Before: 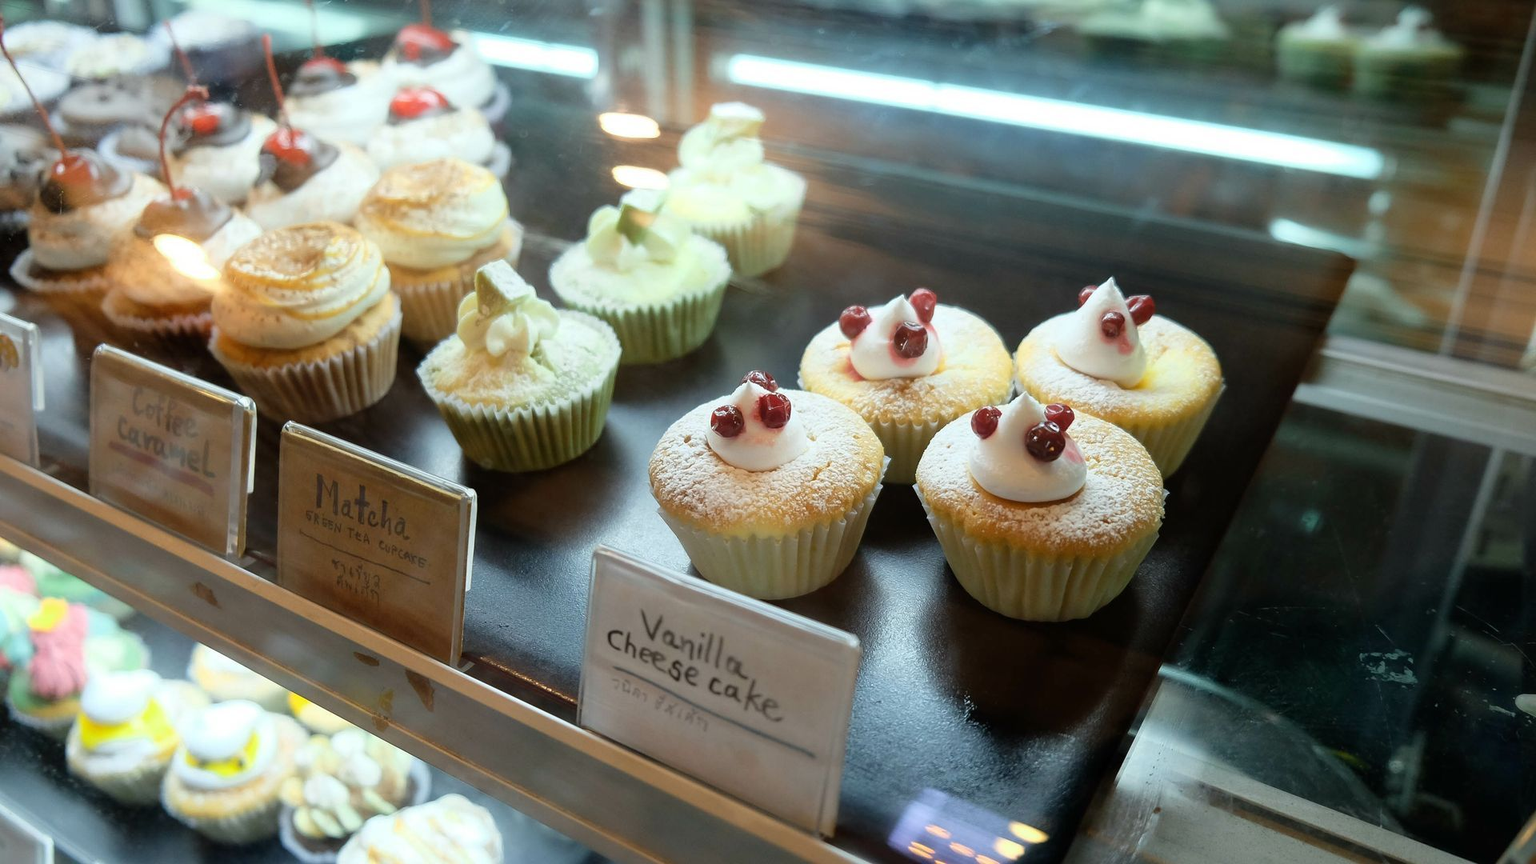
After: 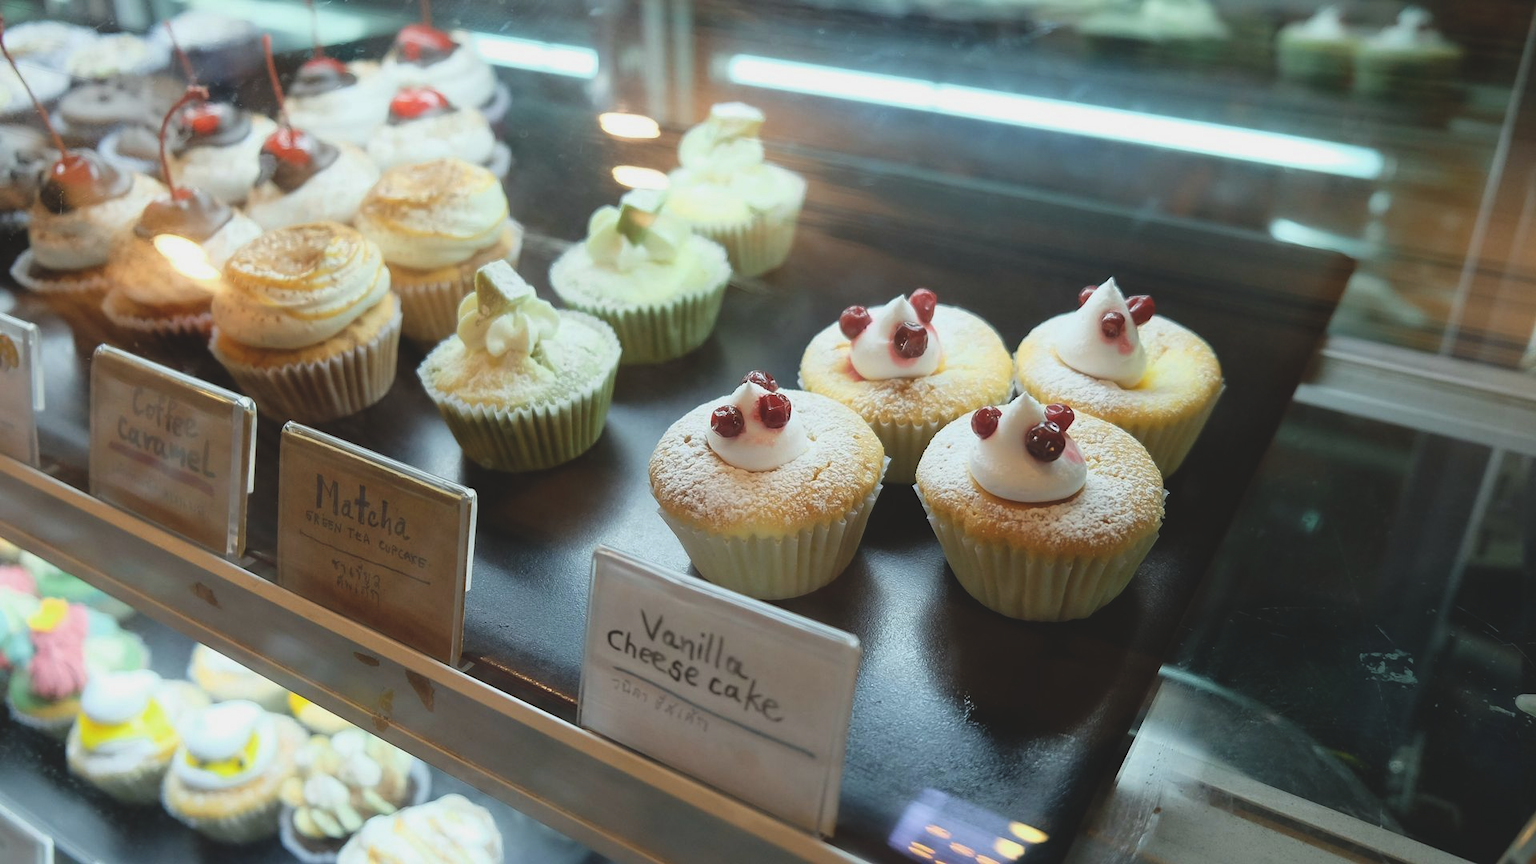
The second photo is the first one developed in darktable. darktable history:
exposure: black level correction -0.014, exposure -0.196 EV, compensate highlight preservation false
